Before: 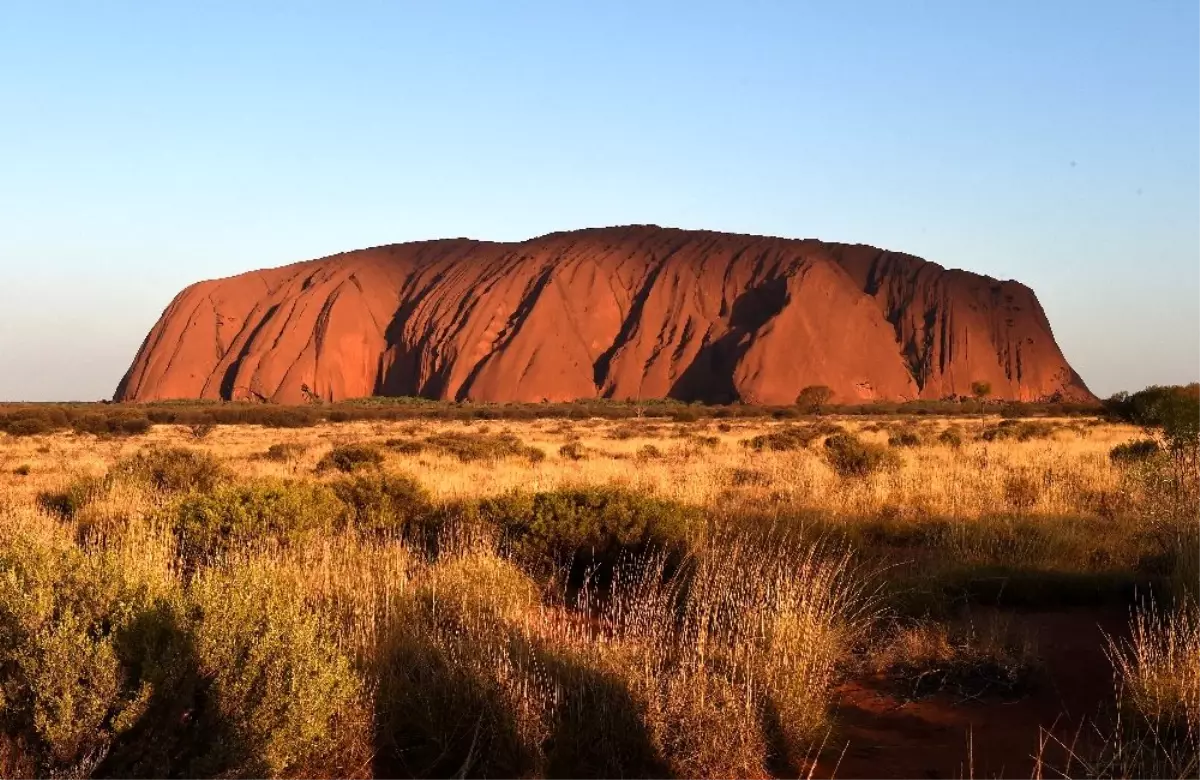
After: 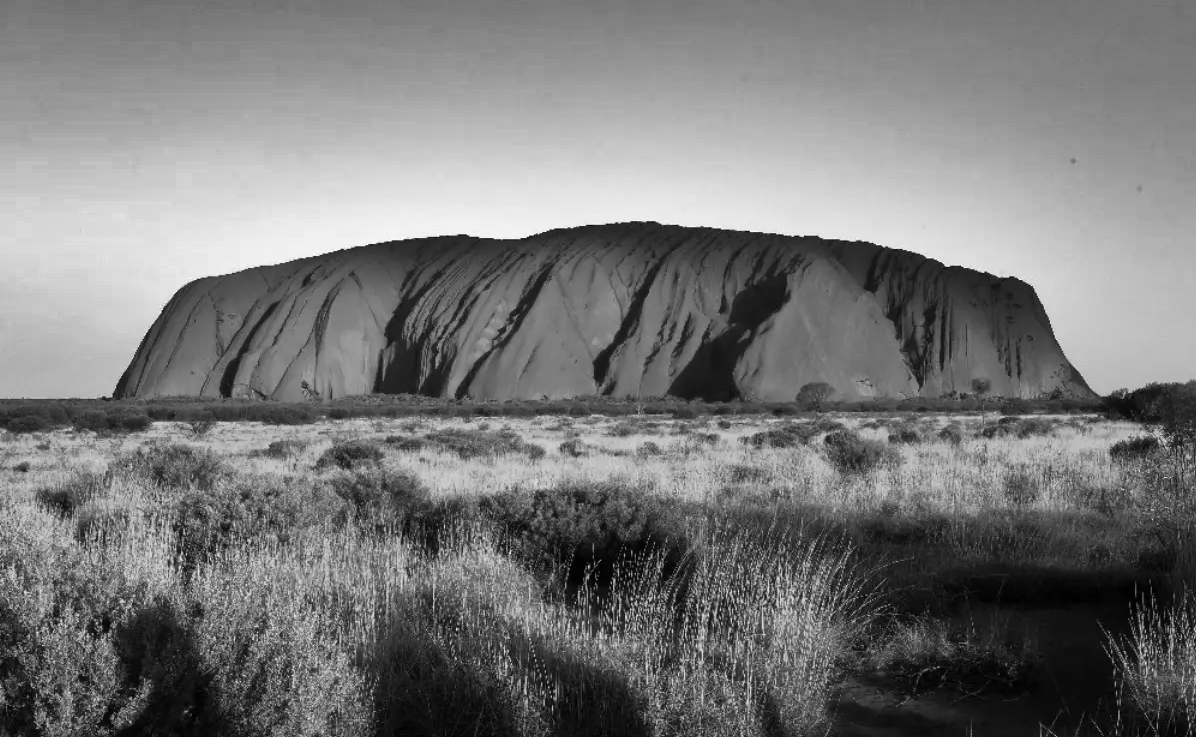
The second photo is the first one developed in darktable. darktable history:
shadows and highlights: shadows 19.13, highlights -83.41, soften with gaussian
crop: top 0.448%, right 0.264%, bottom 5.045%
monochrome: a 2.21, b -1.33, size 2.2
